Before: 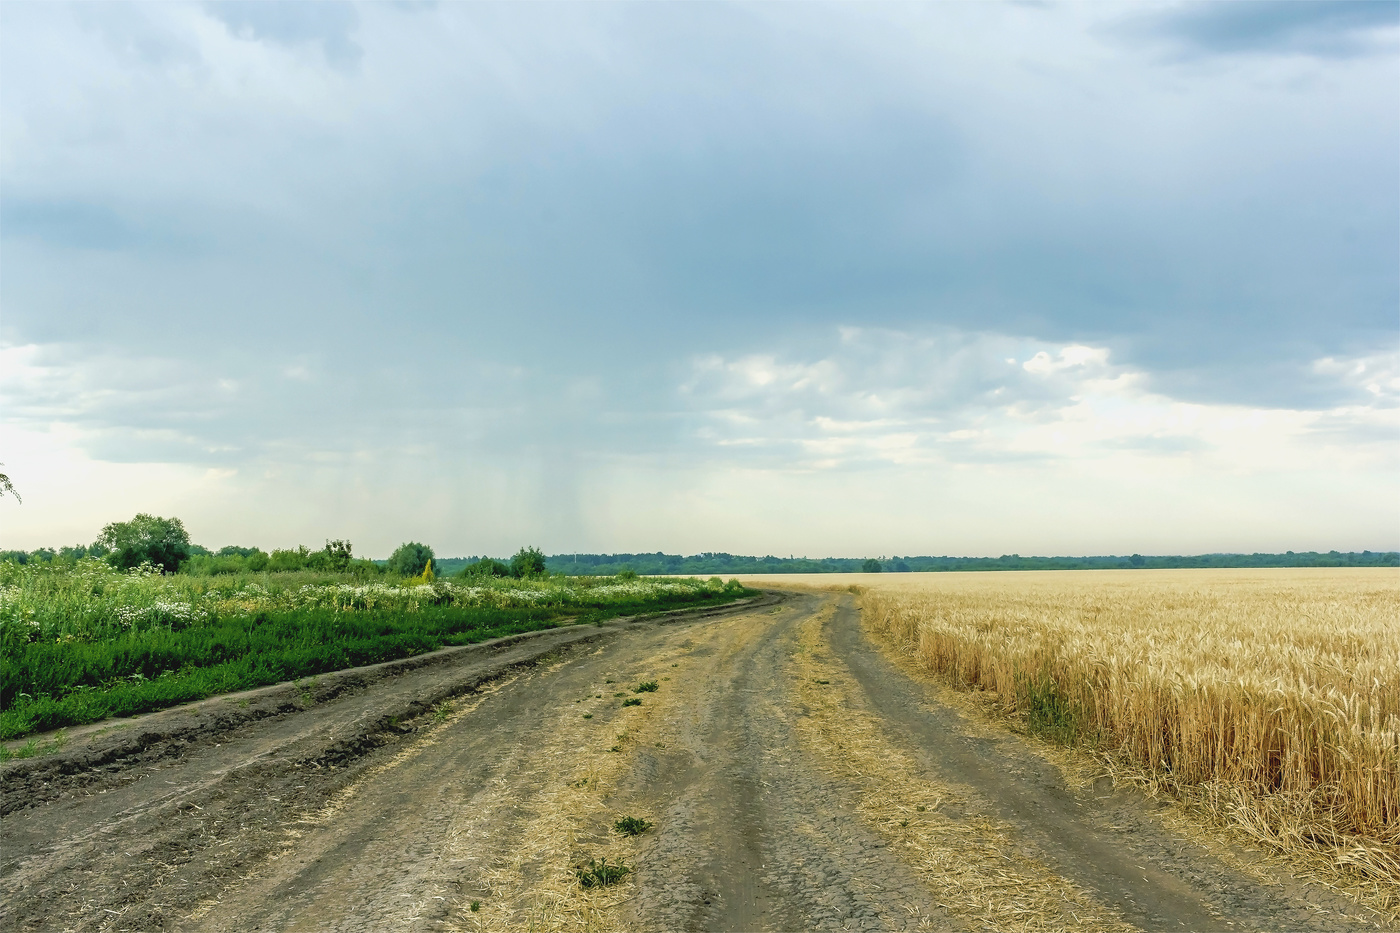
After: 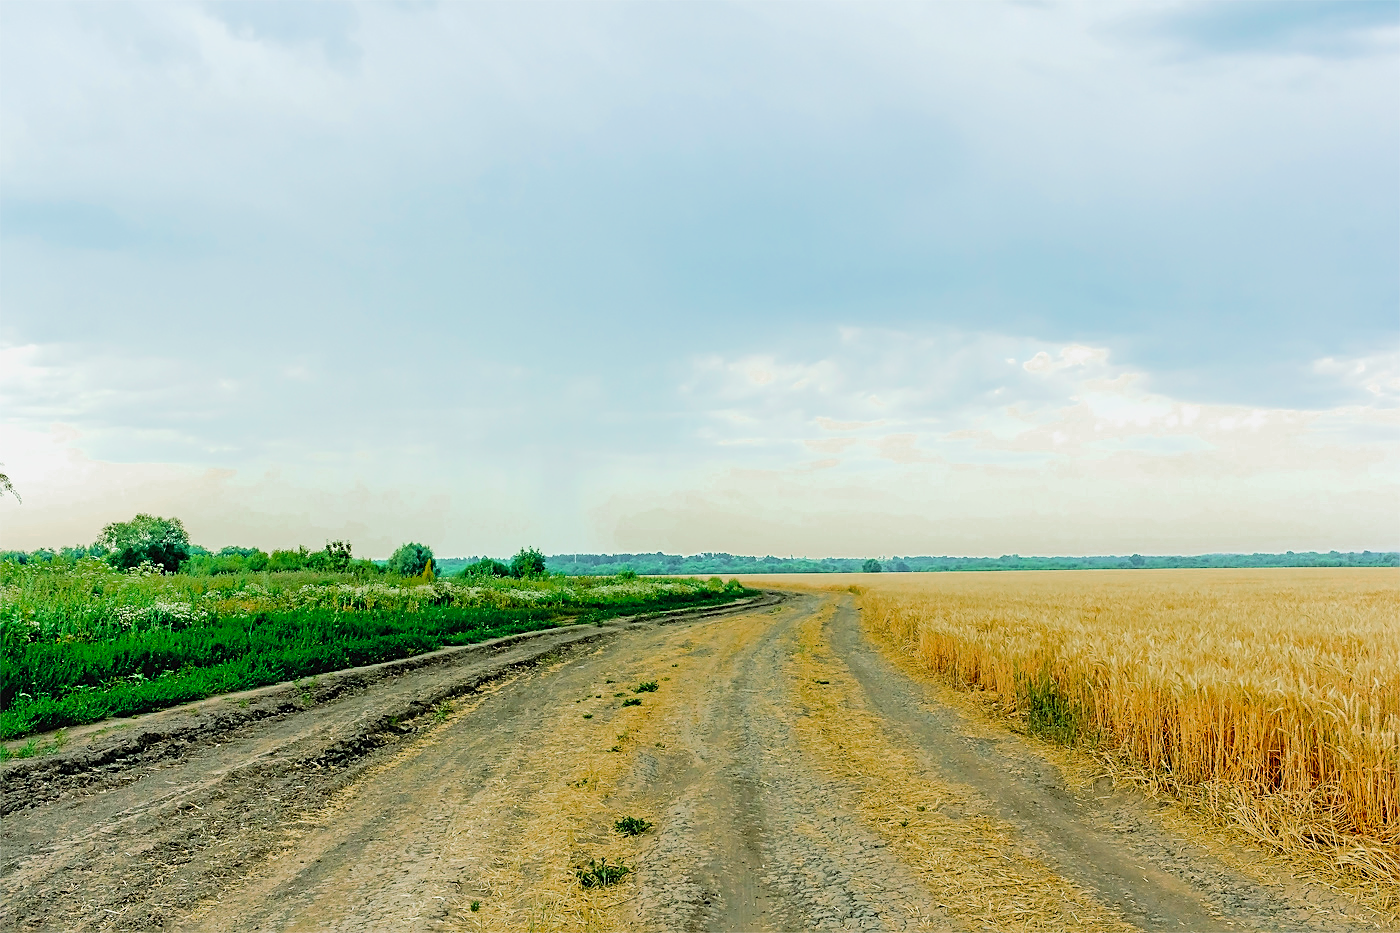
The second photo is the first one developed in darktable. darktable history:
exposure: exposure -0.179 EV, compensate highlight preservation false
tone equalizer: -7 EV 0.154 EV, -6 EV 0.603 EV, -5 EV 1.15 EV, -4 EV 1.35 EV, -3 EV 1.18 EV, -2 EV 0.6 EV, -1 EV 0.155 EV, edges refinement/feathering 500, mask exposure compensation -1.57 EV, preserve details no
color zones: curves: ch0 [(0, 0.48) (0.209, 0.398) (0.305, 0.332) (0.429, 0.493) (0.571, 0.5) (0.714, 0.5) (0.857, 0.5) (1, 0.48)]; ch1 [(0, 0.633) (0.143, 0.586) (0.286, 0.489) (0.429, 0.448) (0.571, 0.31) (0.714, 0.335) (0.857, 0.492) (1, 0.633)]; ch2 [(0, 0.448) (0.143, 0.498) (0.286, 0.5) (0.429, 0.5) (0.571, 0.5) (0.714, 0.5) (0.857, 0.5) (1, 0.448)]
sharpen: on, module defaults
